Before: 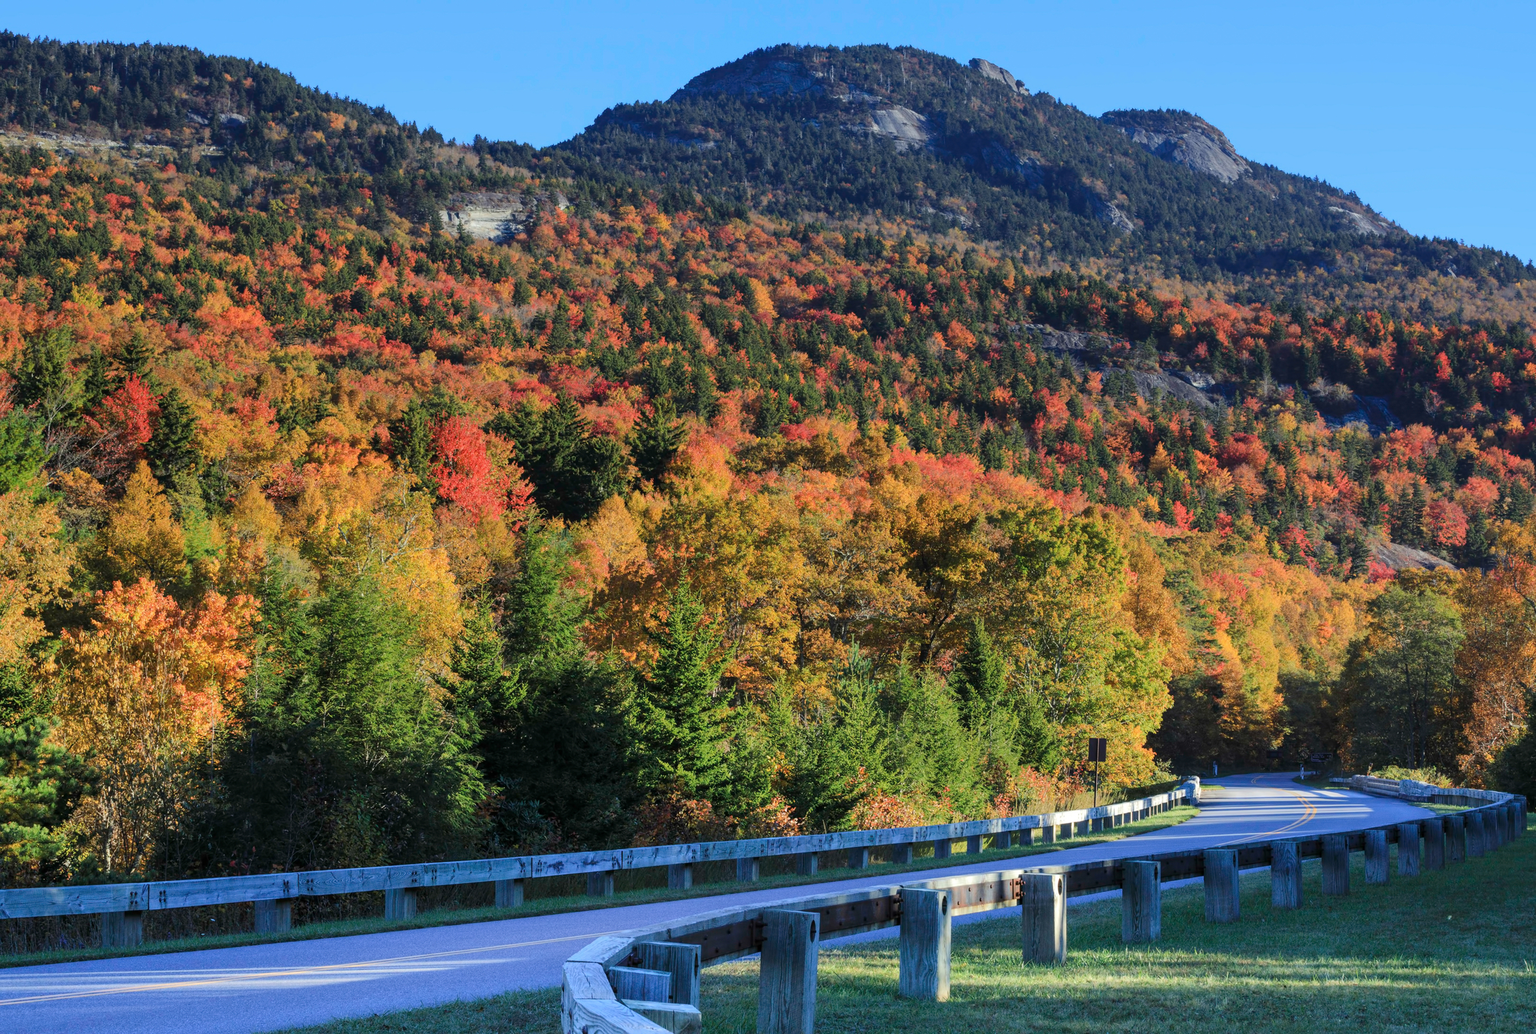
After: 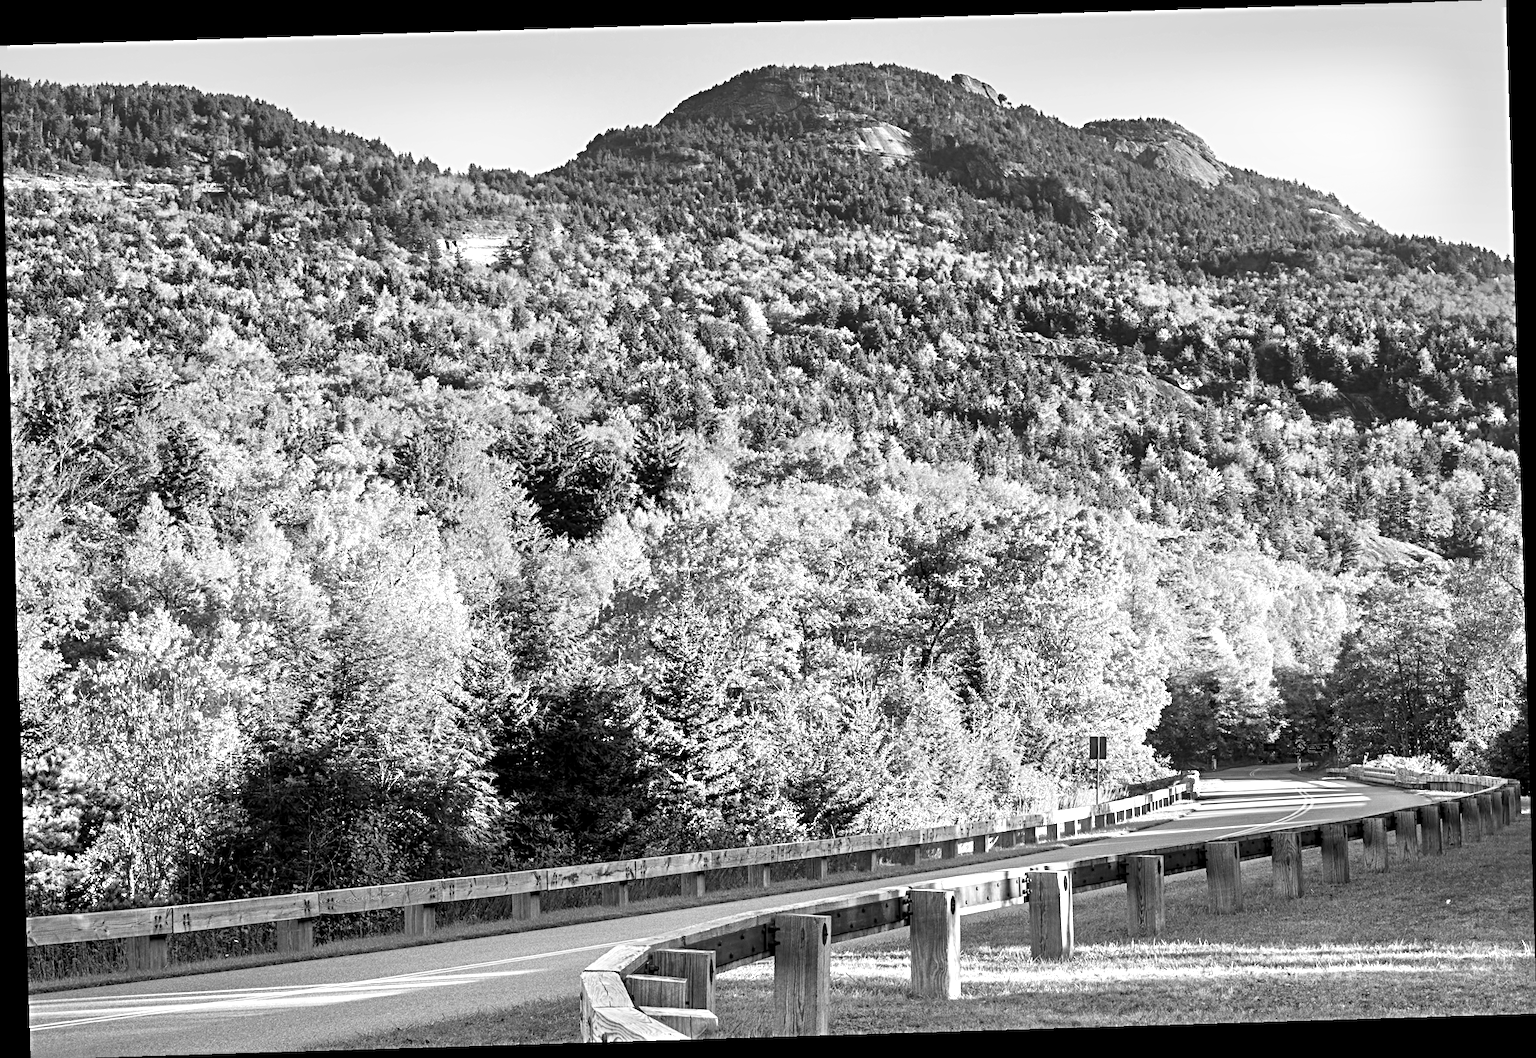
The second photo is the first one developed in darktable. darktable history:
sharpen: radius 4
local contrast: mode bilateral grid, contrast 100, coarseness 100, detail 165%, midtone range 0.2
rotate and perspective: rotation -1.75°, automatic cropping off
tone equalizer: -7 EV 0.15 EV, -6 EV 0.6 EV, -5 EV 1.15 EV, -4 EV 1.33 EV, -3 EV 1.15 EV, -2 EV 0.6 EV, -1 EV 0.15 EV, mask exposure compensation -0.5 EV
shadows and highlights: shadows -21.3, highlights 100, soften with gaussian
contrast brightness saturation: contrast 0.1, saturation -0.36
exposure: exposure 0.6 EV, compensate highlight preservation false
monochrome: on, module defaults
